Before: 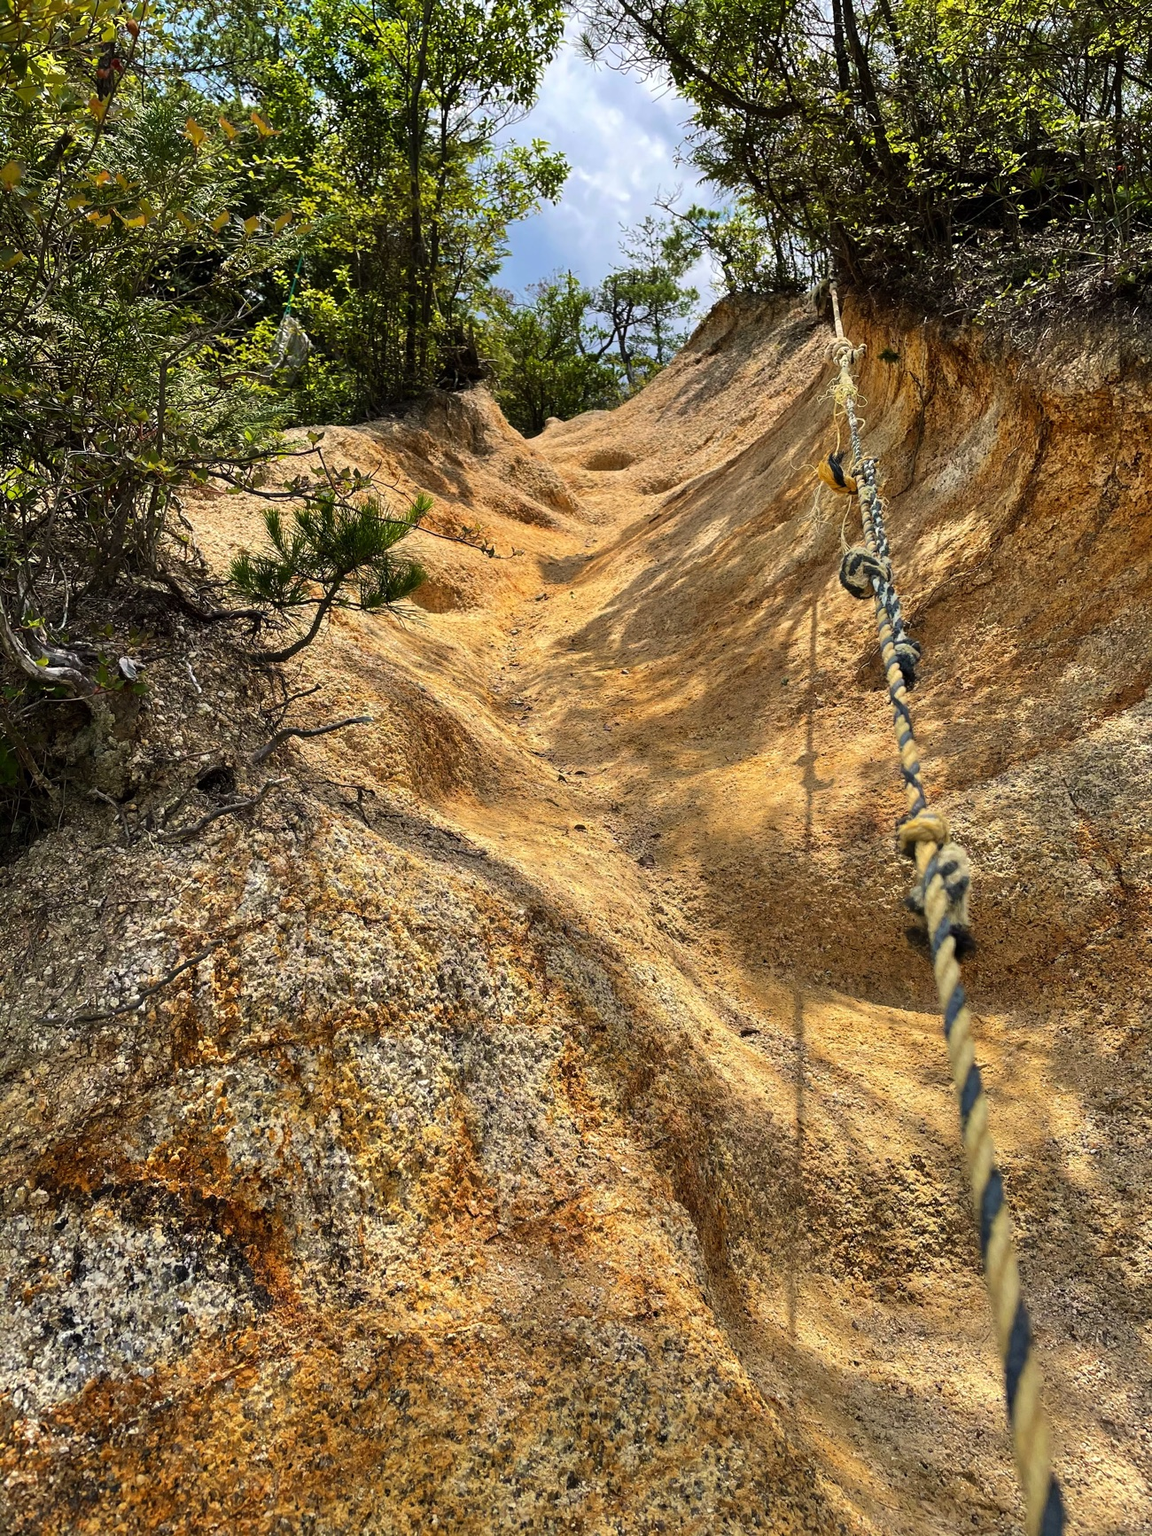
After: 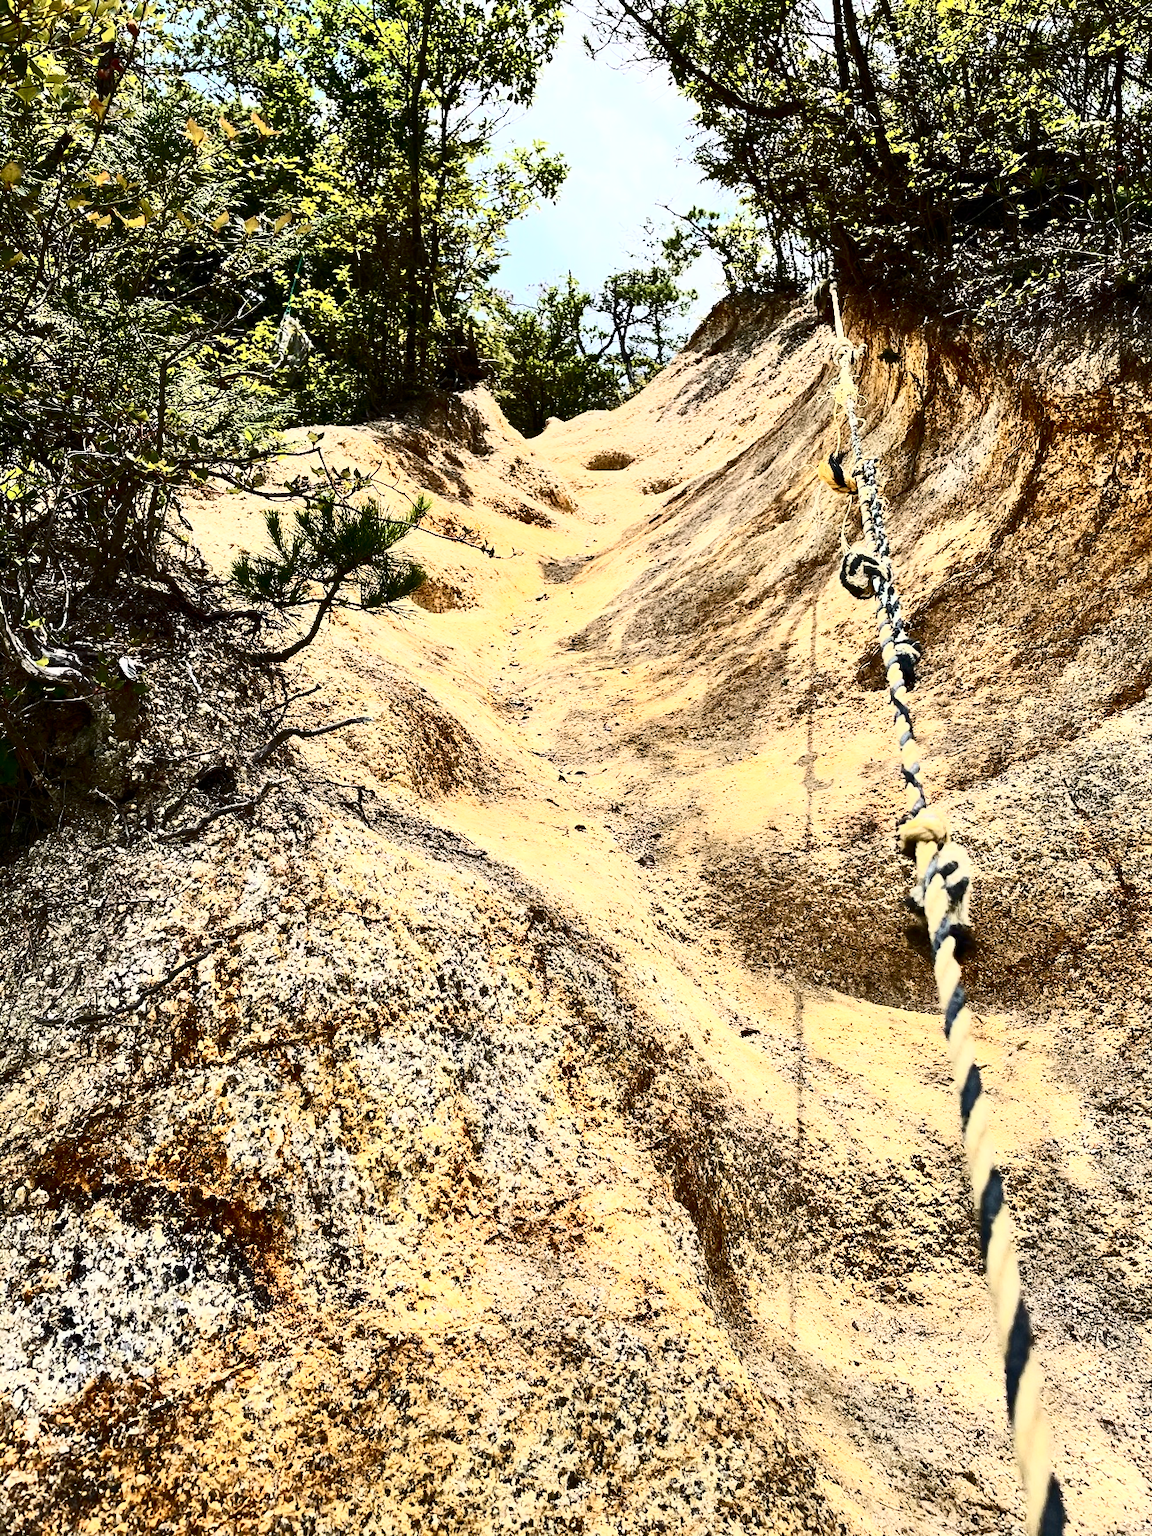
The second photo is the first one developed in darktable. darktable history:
contrast brightness saturation: contrast 0.934, brightness 0.204
